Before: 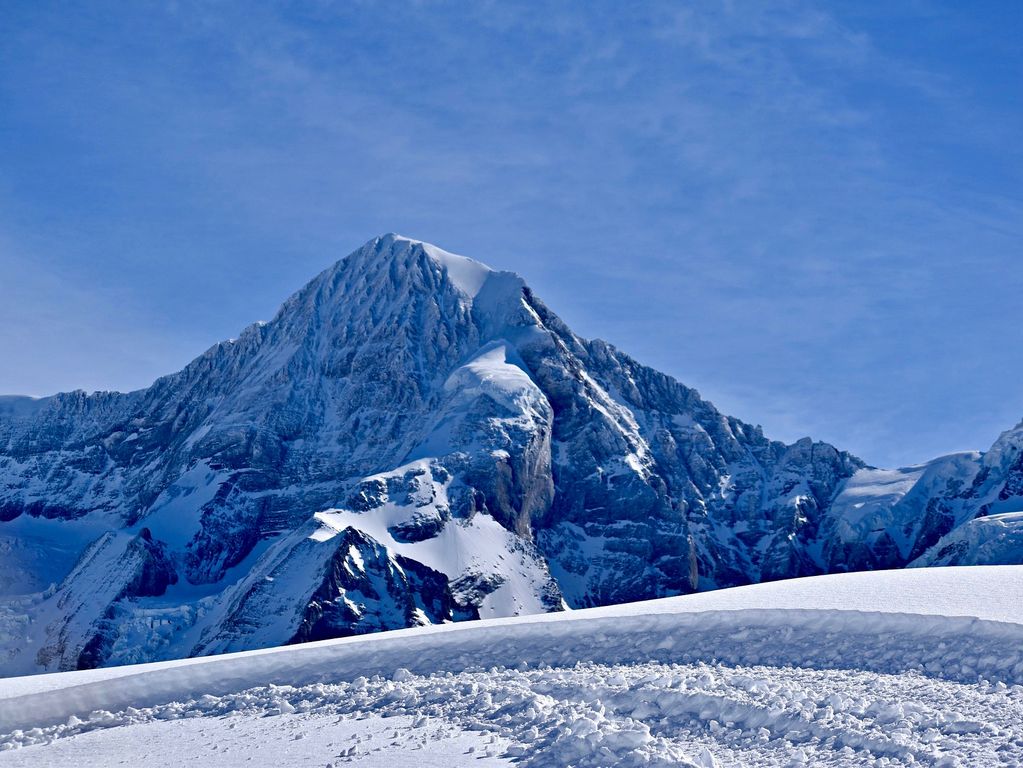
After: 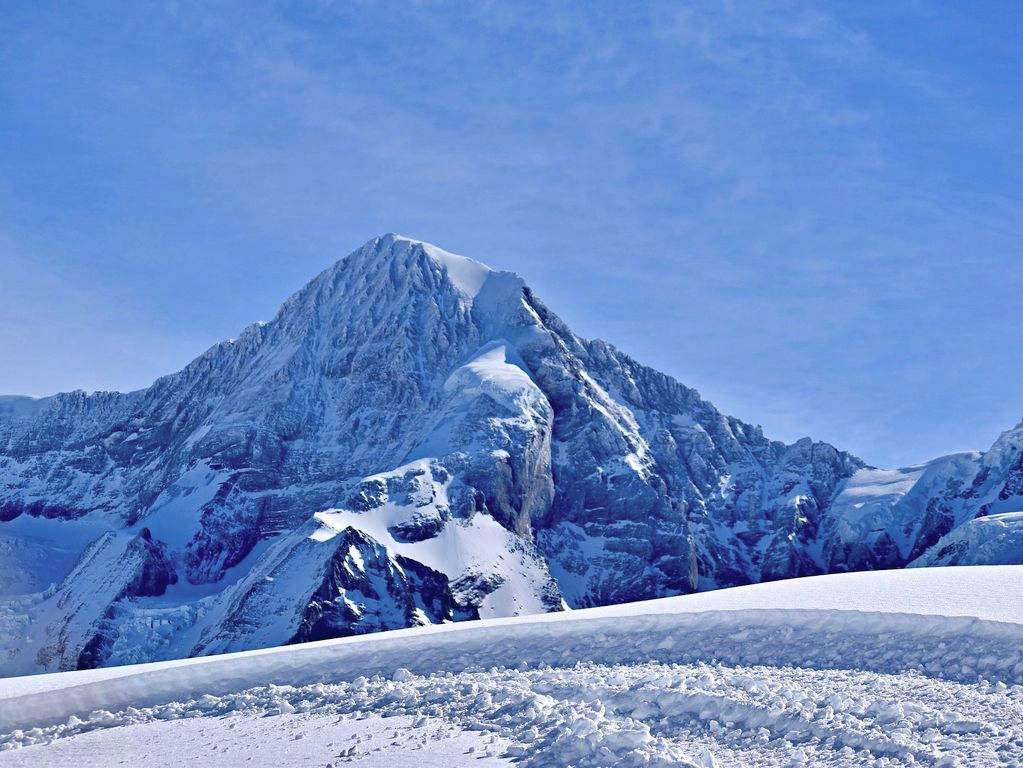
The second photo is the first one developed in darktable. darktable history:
shadows and highlights: low approximation 0.01, soften with gaussian
contrast brightness saturation: brightness 0.15
